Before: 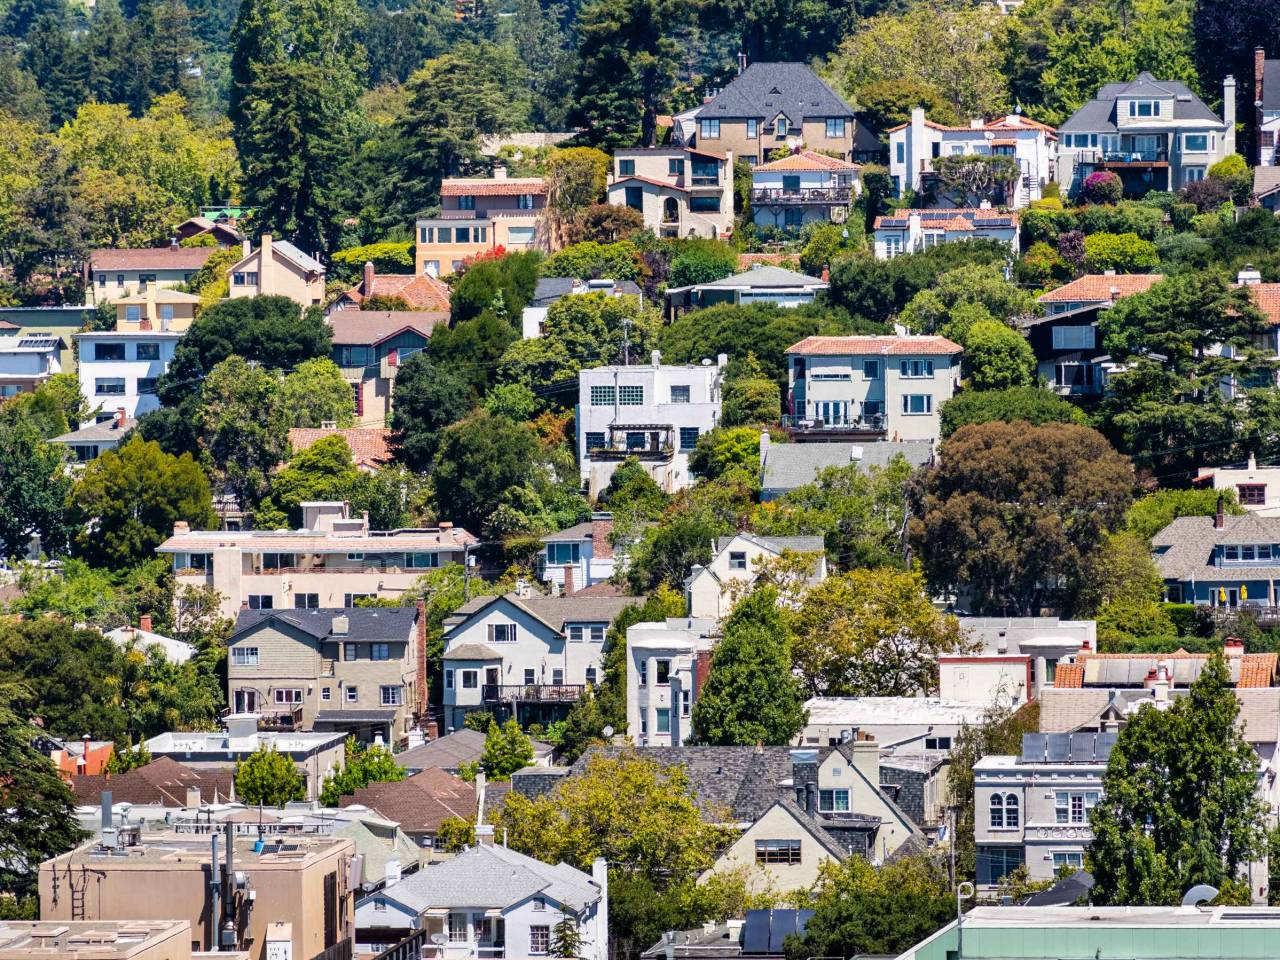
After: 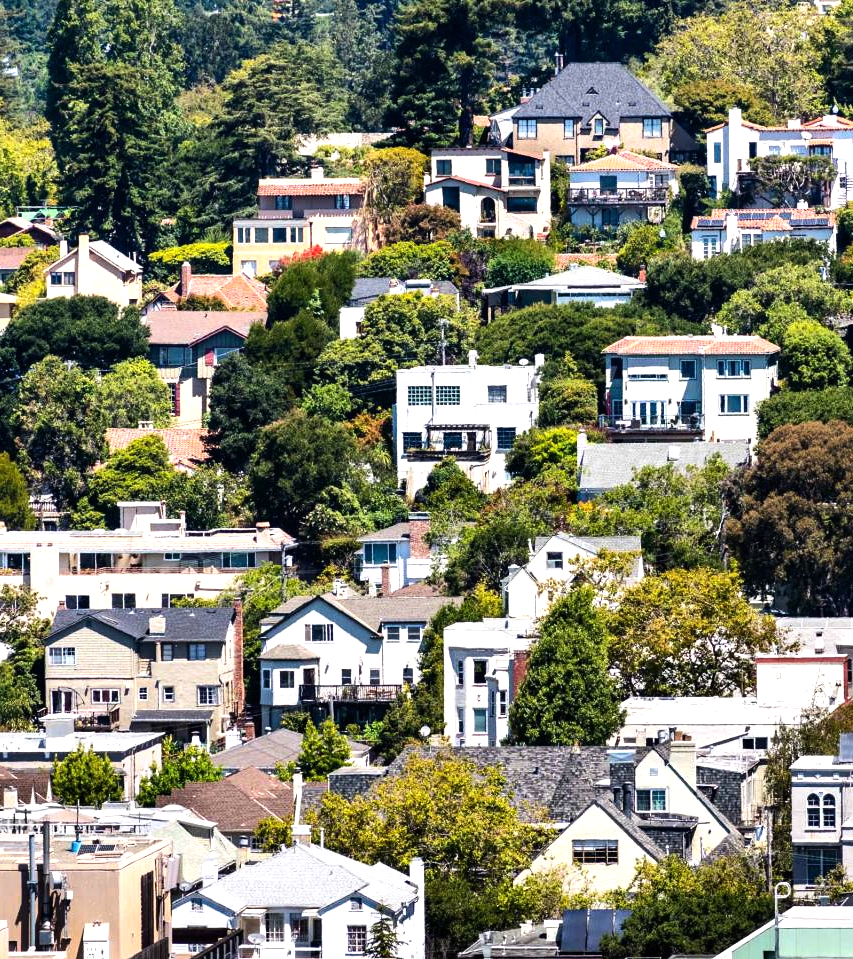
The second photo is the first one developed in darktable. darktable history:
tone equalizer: -8 EV -0.751 EV, -7 EV -0.697 EV, -6 EV -0.605 EV, -5 EV -0.413 EV, -3 EV 0.402 EV, -2 EV 0.6 EV, -1 EV 0.69 EV, +0 EV 0.732 EV, edges refinement/feathering 500, mask exposure compensation -1.57 EV, preserve details no
crop and rotate: left 14.344%, right 18.955%
